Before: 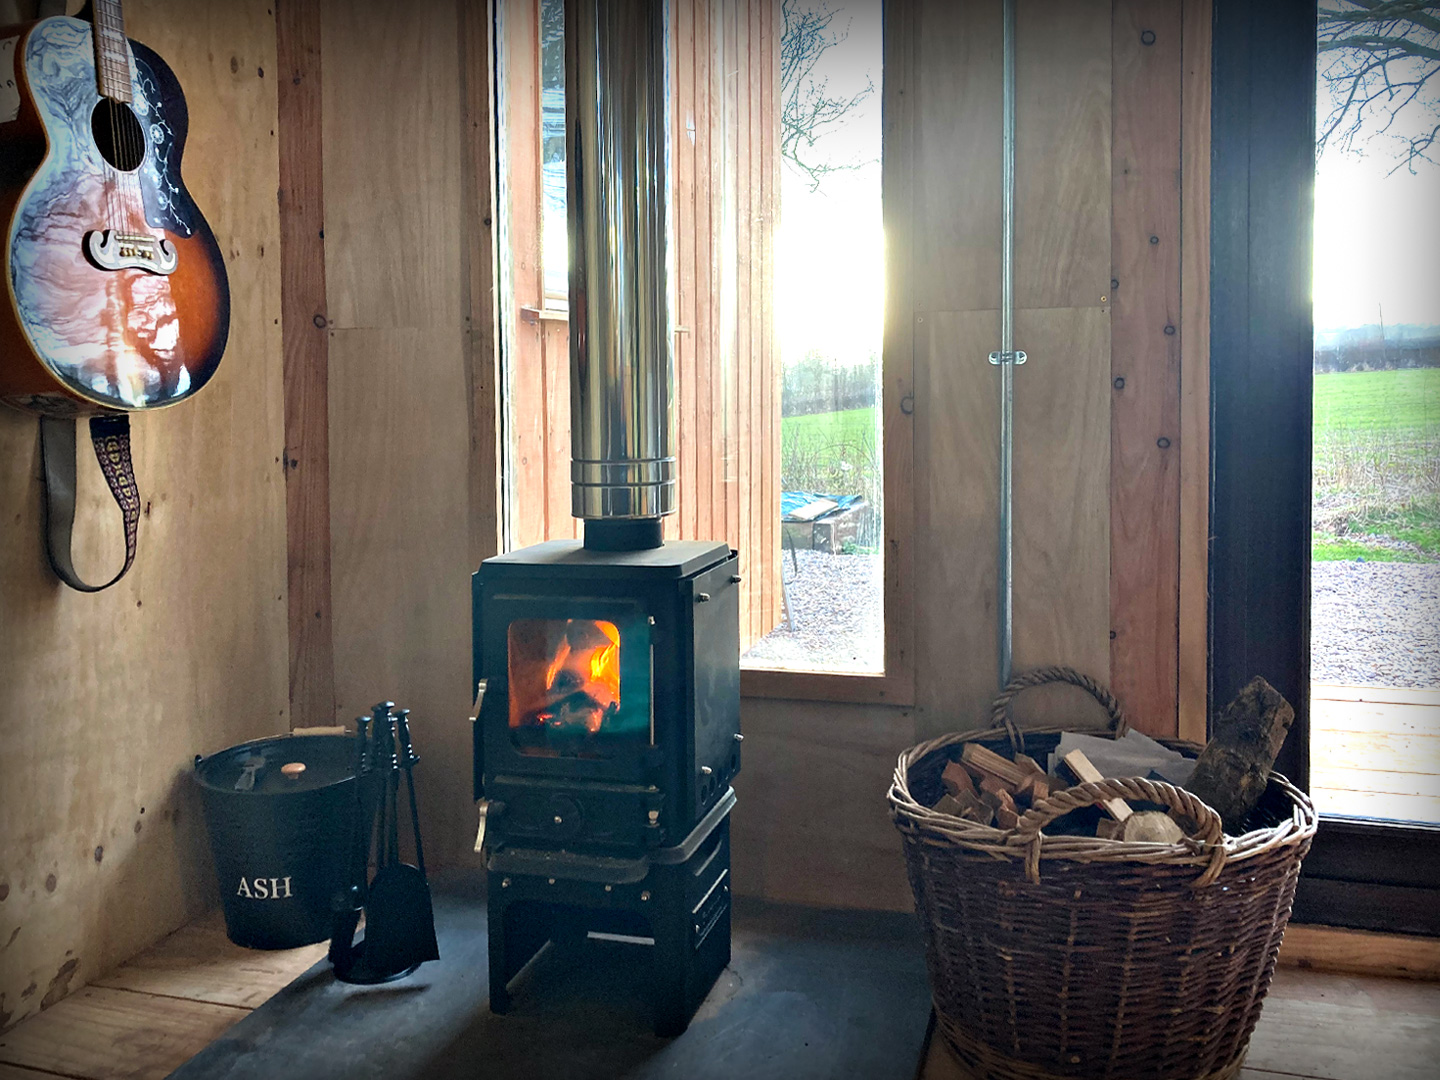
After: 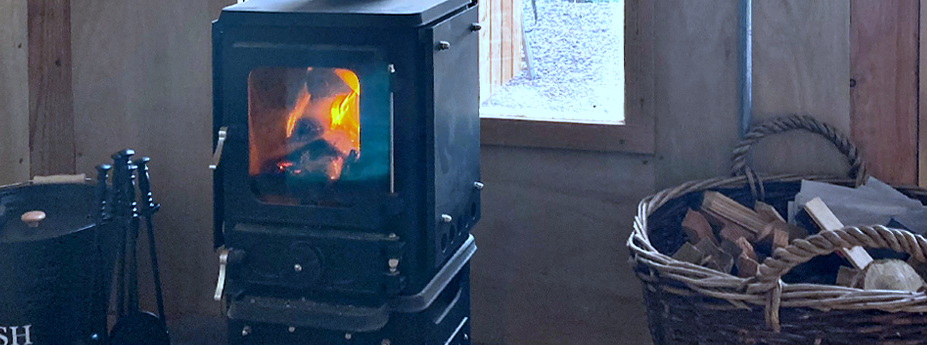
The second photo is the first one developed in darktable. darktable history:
crop: left 18.091%, top 51.13%, right 17.525%, bottom 16.85%
white balance: red 0.871, blue 1.249
